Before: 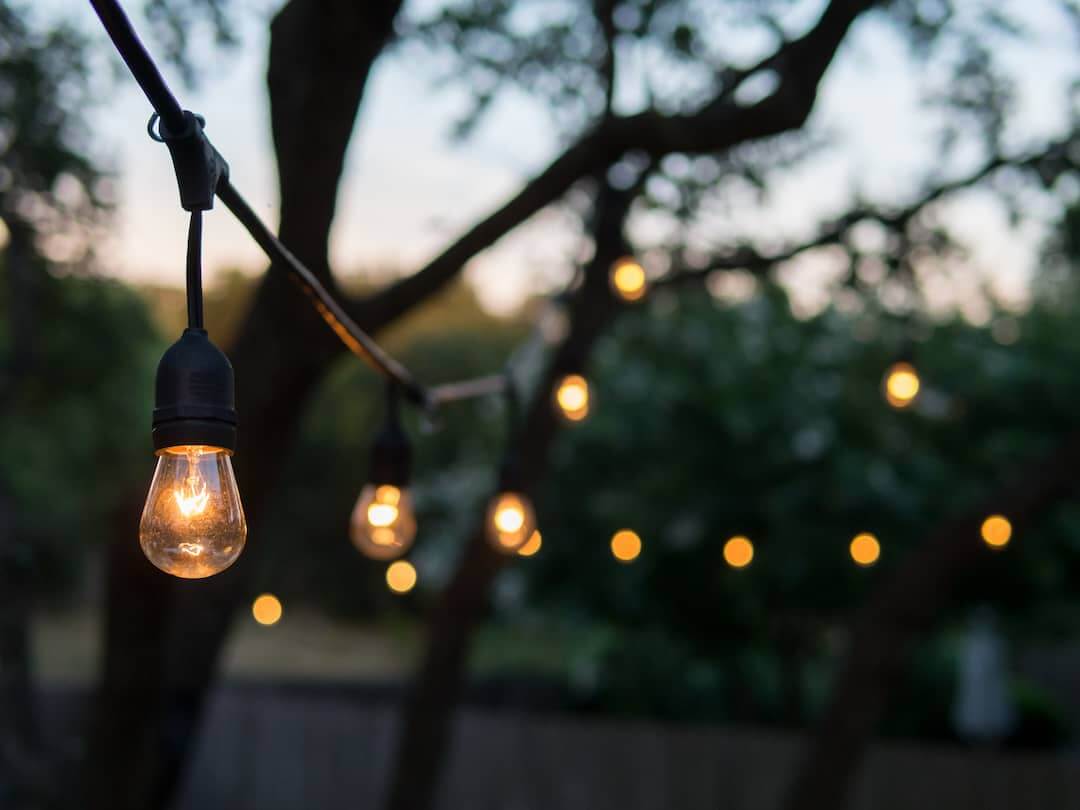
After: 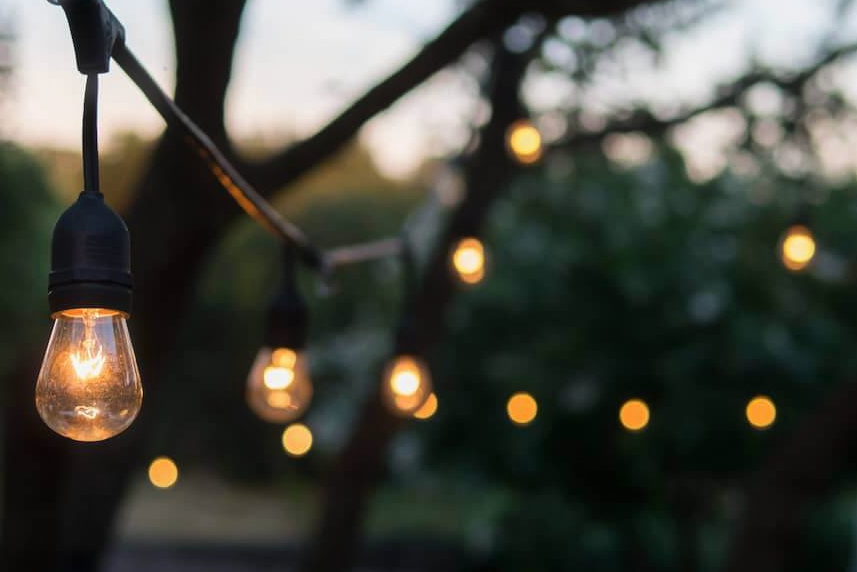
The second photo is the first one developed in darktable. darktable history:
crop: left 9.712%, top 16.928%, right 10.845%, bottom 12.332%
haze removal: strength -0.1, adaptive false
contrast equalizer: y [[0.5, 0.5, 0.468, 0.5, 0.5, 0.5], [0.5 ×6], [0.5 ×6], [0 ×6], [0 ×6]]
